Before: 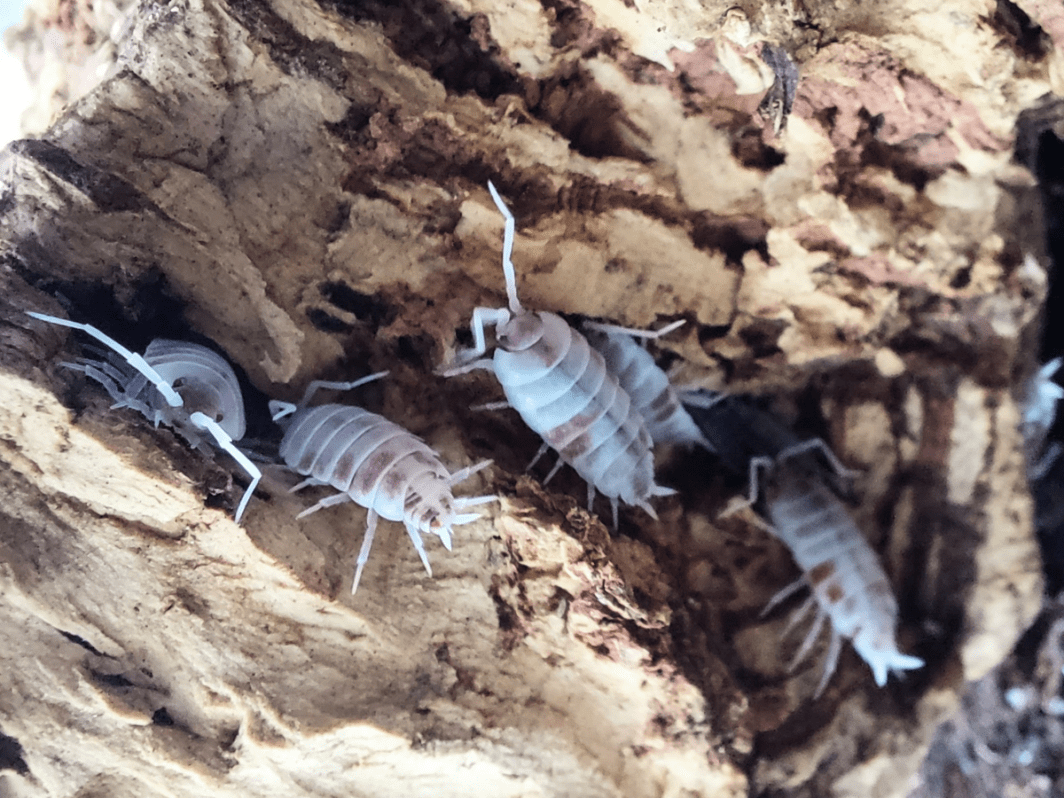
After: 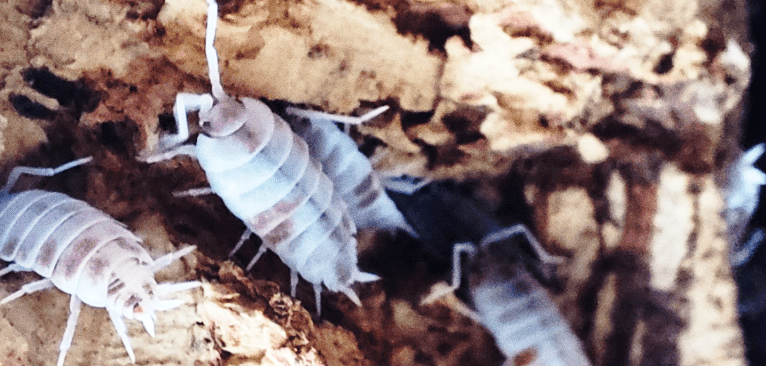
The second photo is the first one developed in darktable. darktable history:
grain: coarseness 0.09 ISO
color balance rgb: perceptual saturation grading › global saturation 20%, perceptual saturation grading › highlights -25%, perceptual saturation grading › shadows 25%
crop and rotate: left 27.938%, top 27.046%, bottom 27.046%
base curve: curves: ch0 [(0, 0) (0.028, 0.03) (0.121, 0.232) (0.46, 0.748) (0.859, 0.968) (1, 1)], preserve colors none
